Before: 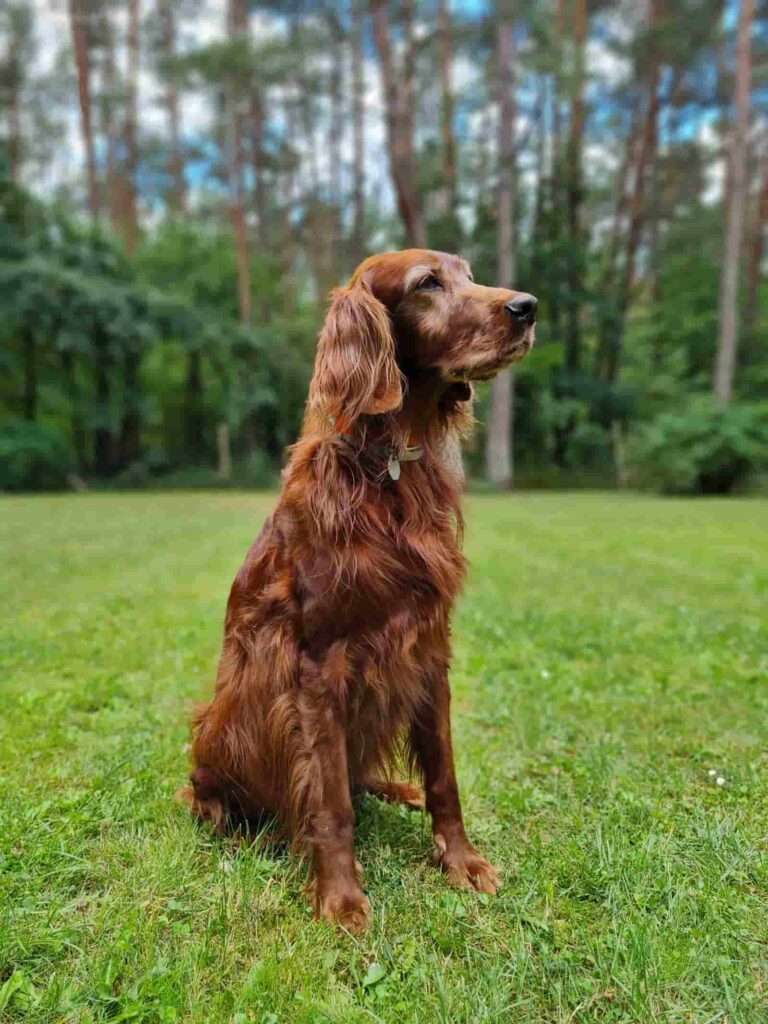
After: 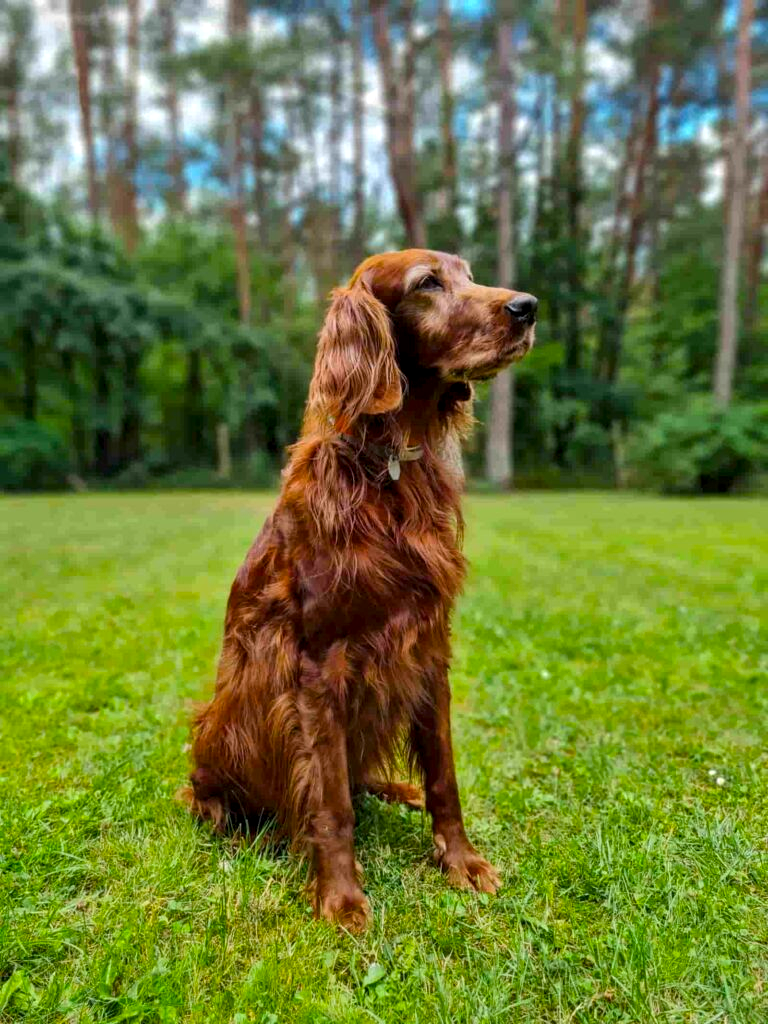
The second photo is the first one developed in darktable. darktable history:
local contrast: detail 130%
color balance rgb: perceptual saturation grading › global saturation 20%, global vibrance 20%
